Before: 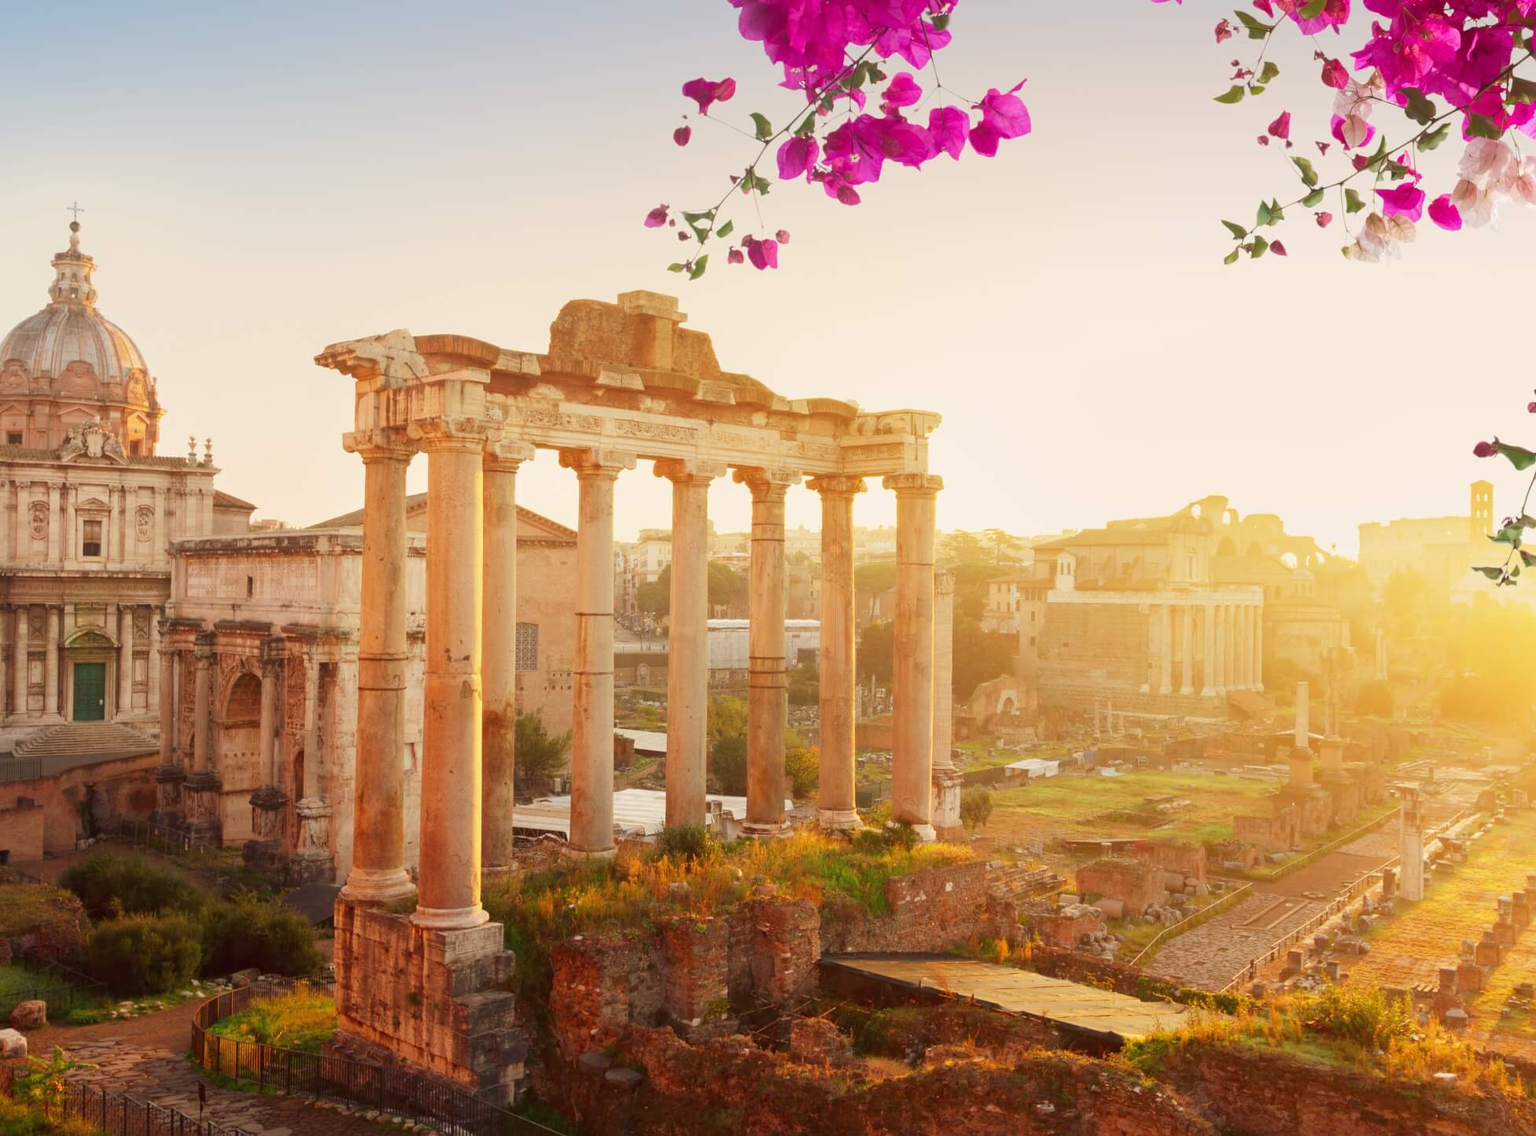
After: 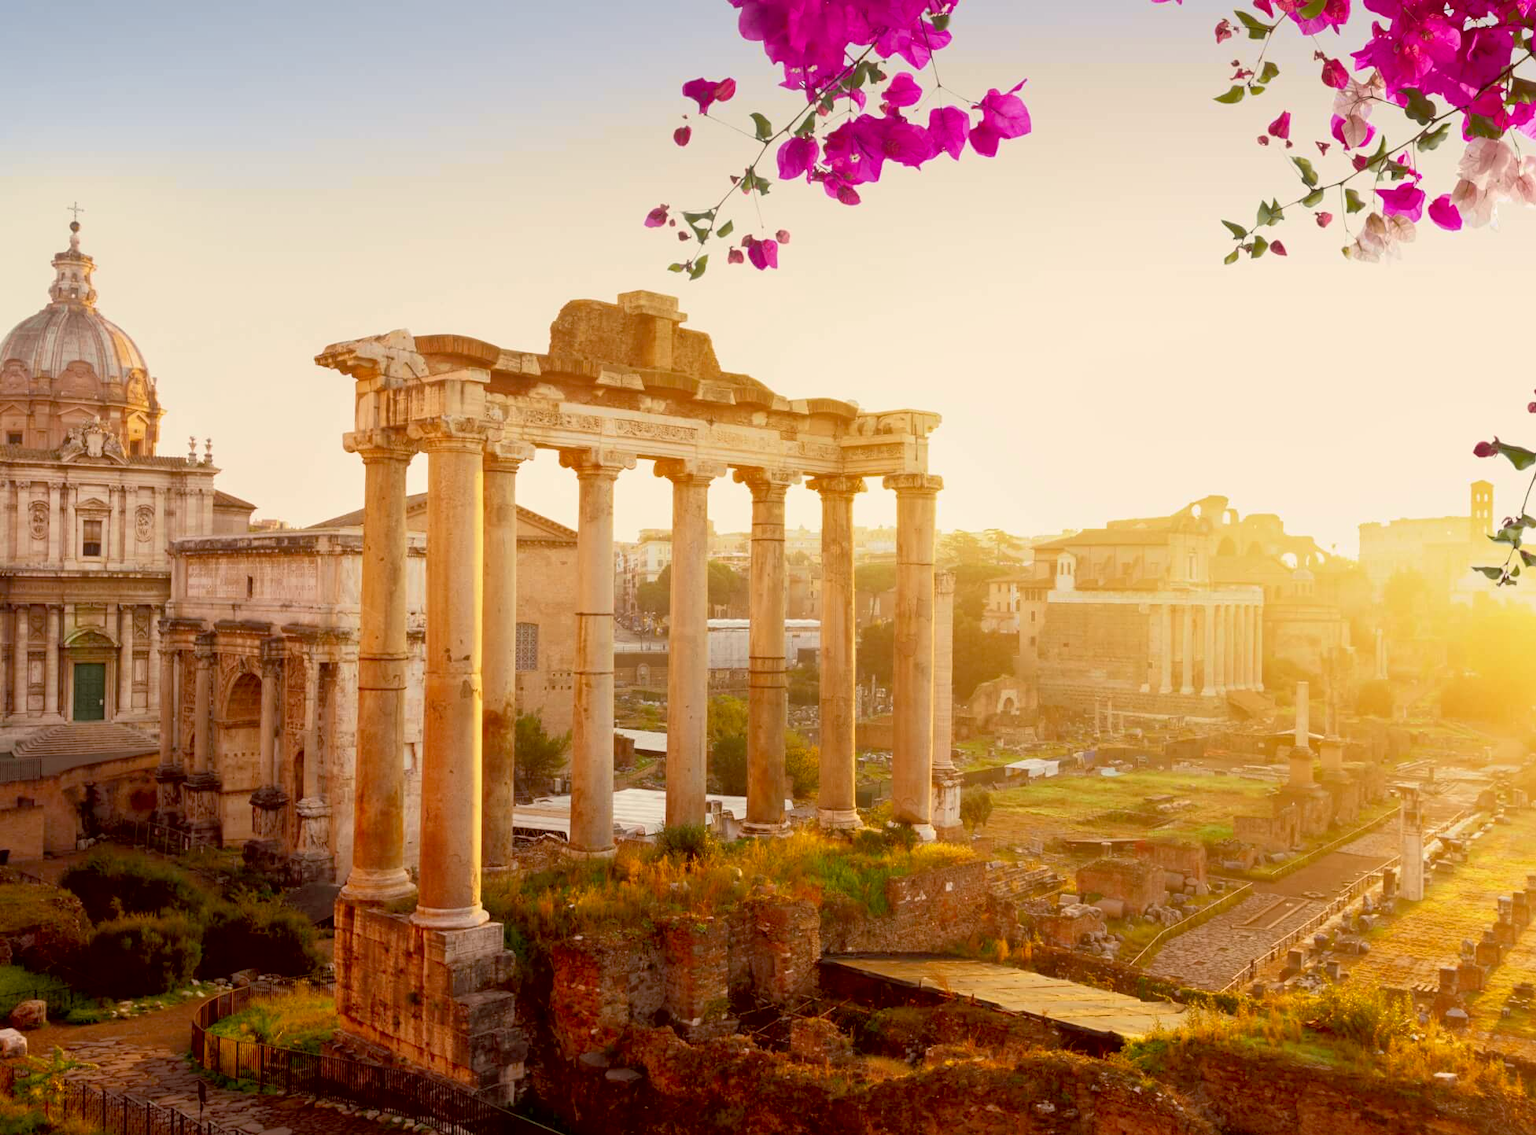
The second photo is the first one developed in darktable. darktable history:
exposure: black level correction 0.016, exposure -0.009 EV, compensate highlight preservation false
tone curve: curves: ch0 [(0, 0) (0.15, 0.17) (0.452, 0.437) (0.611, 0.588) (0.751, 0.749) (1, 1)]; ch1 [(0, 0) (0.325, 0.327) (0.412, 0.45) (0.453, 0.484) (0.5, 0.501) (0.541, 0.55) (0.617, 0.612) (0.695, 0.697) (1, 1)]; ch2 [(0, 0) (0.386, 0.397) (0.452, 0.459) (0.505, 0.498) (0.524, 0.547) (0.574, 0.566) (0.633, 0.641) (1, 1)], color space Lab, independent channels, preserve colors none
